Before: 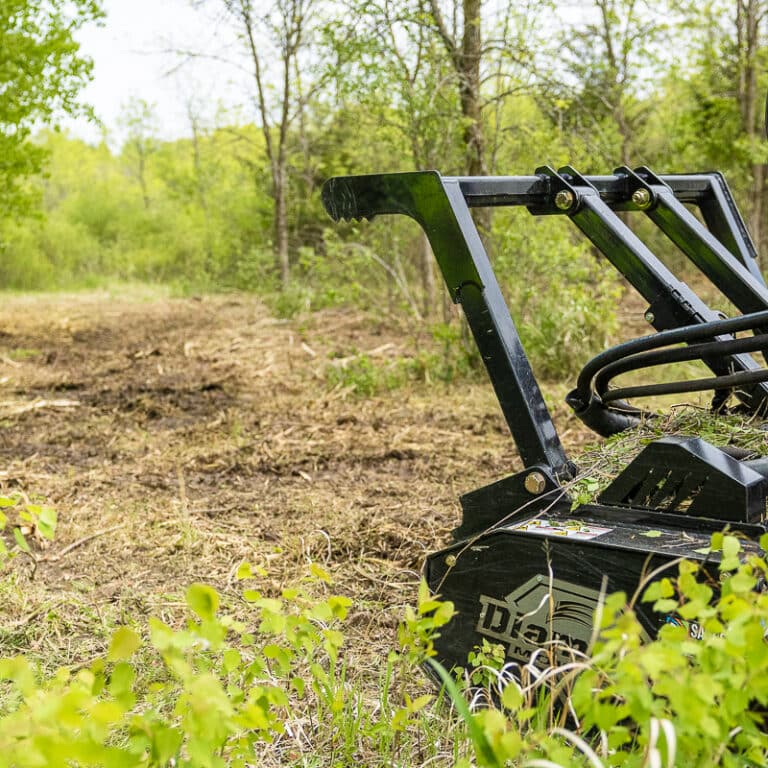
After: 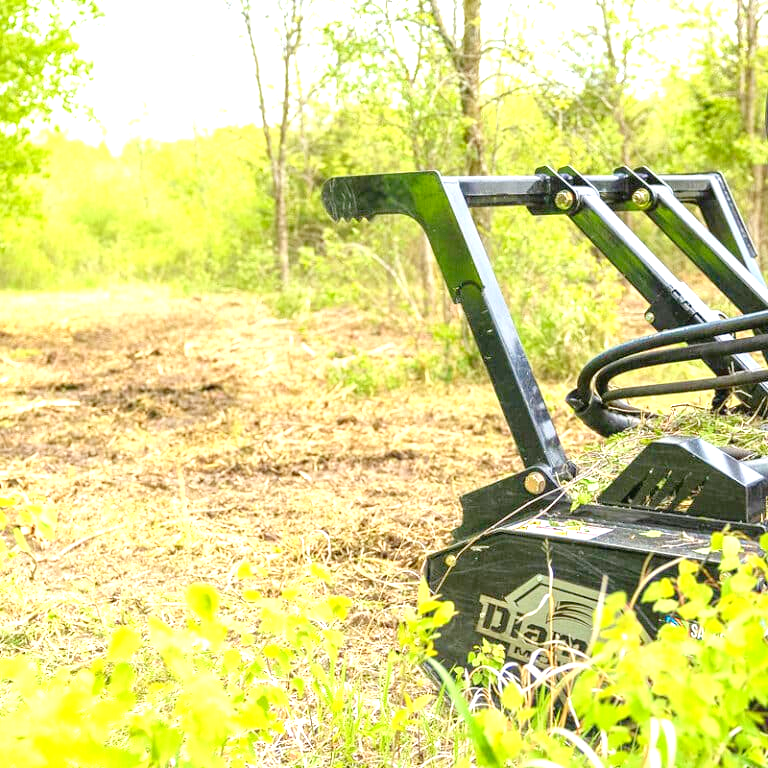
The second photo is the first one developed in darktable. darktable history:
levels: levels [0, 0.397, 0.955]
exposure: black level correction 0, exposure 1 EV, compensate exposure bias true, compensate highlight preservation false
